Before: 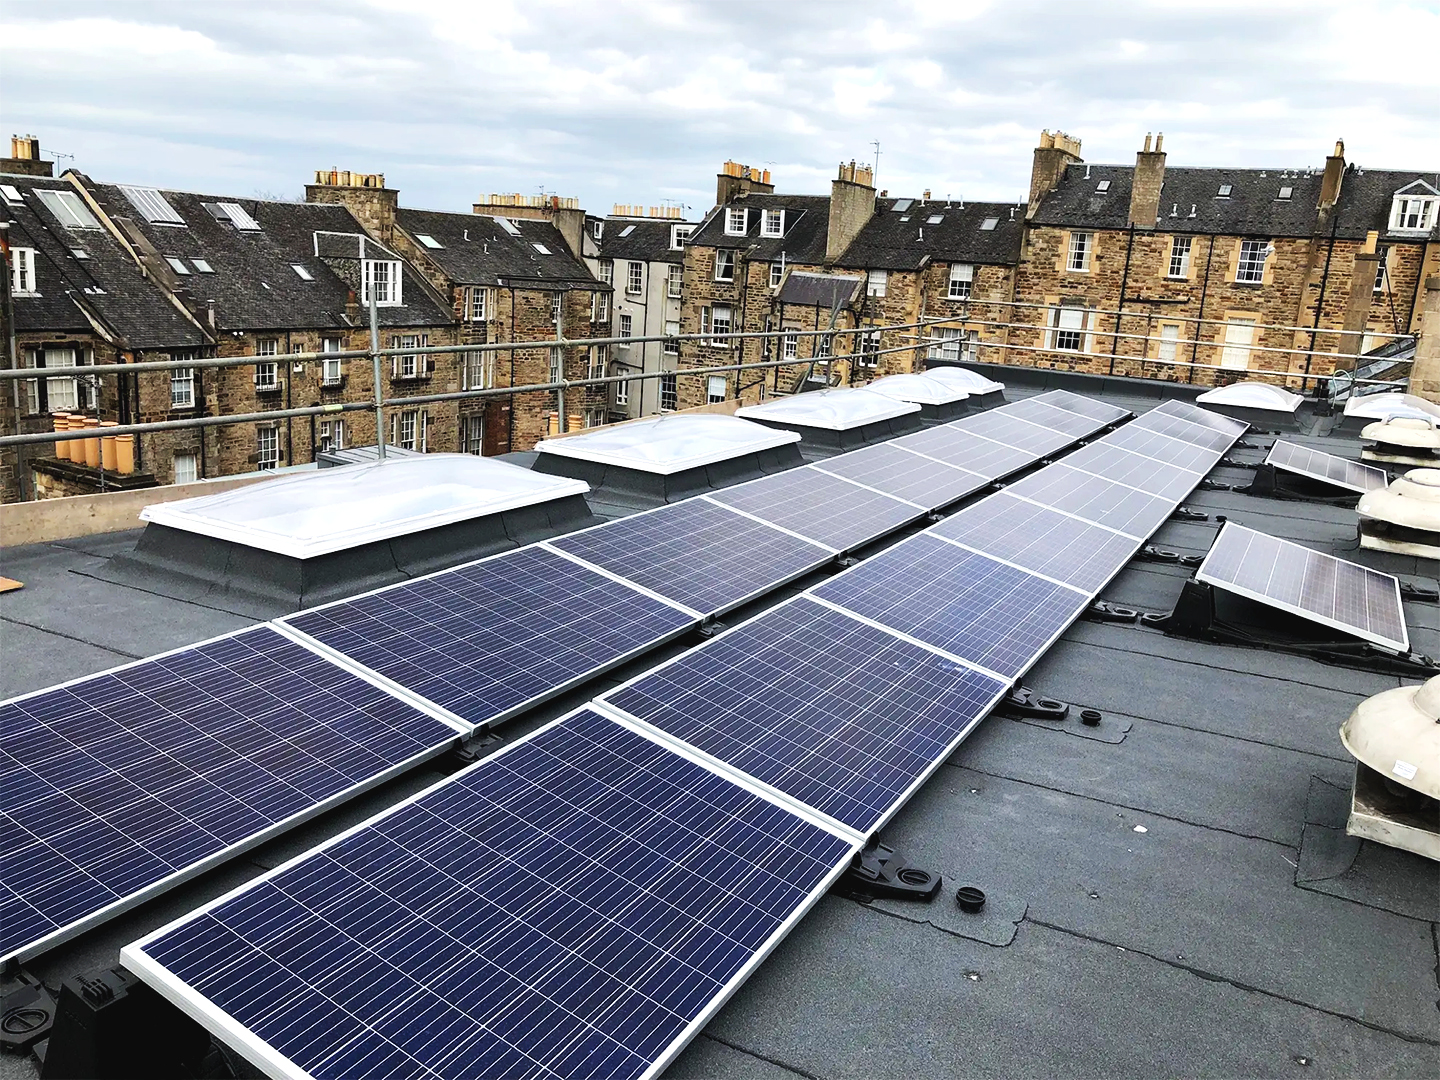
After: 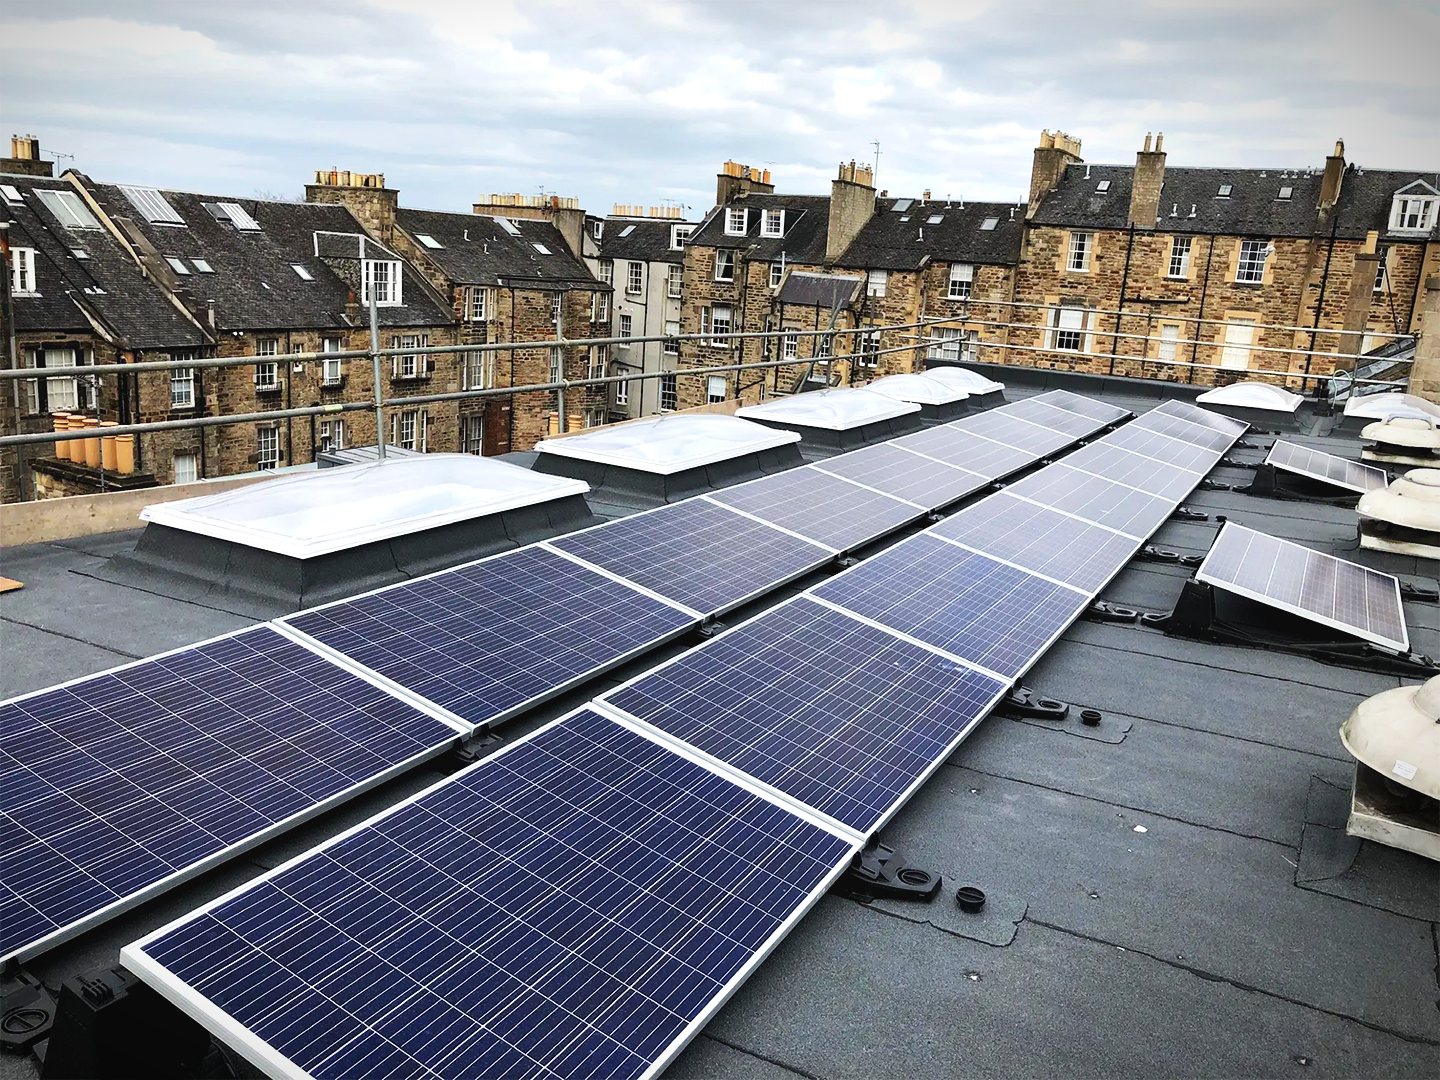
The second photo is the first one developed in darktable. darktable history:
vignetting: fall-off start 99.56%, brightness -0.586, saturation -0.111, center (-0.122, -0.001), width/height ratio 1.308, unbound false
